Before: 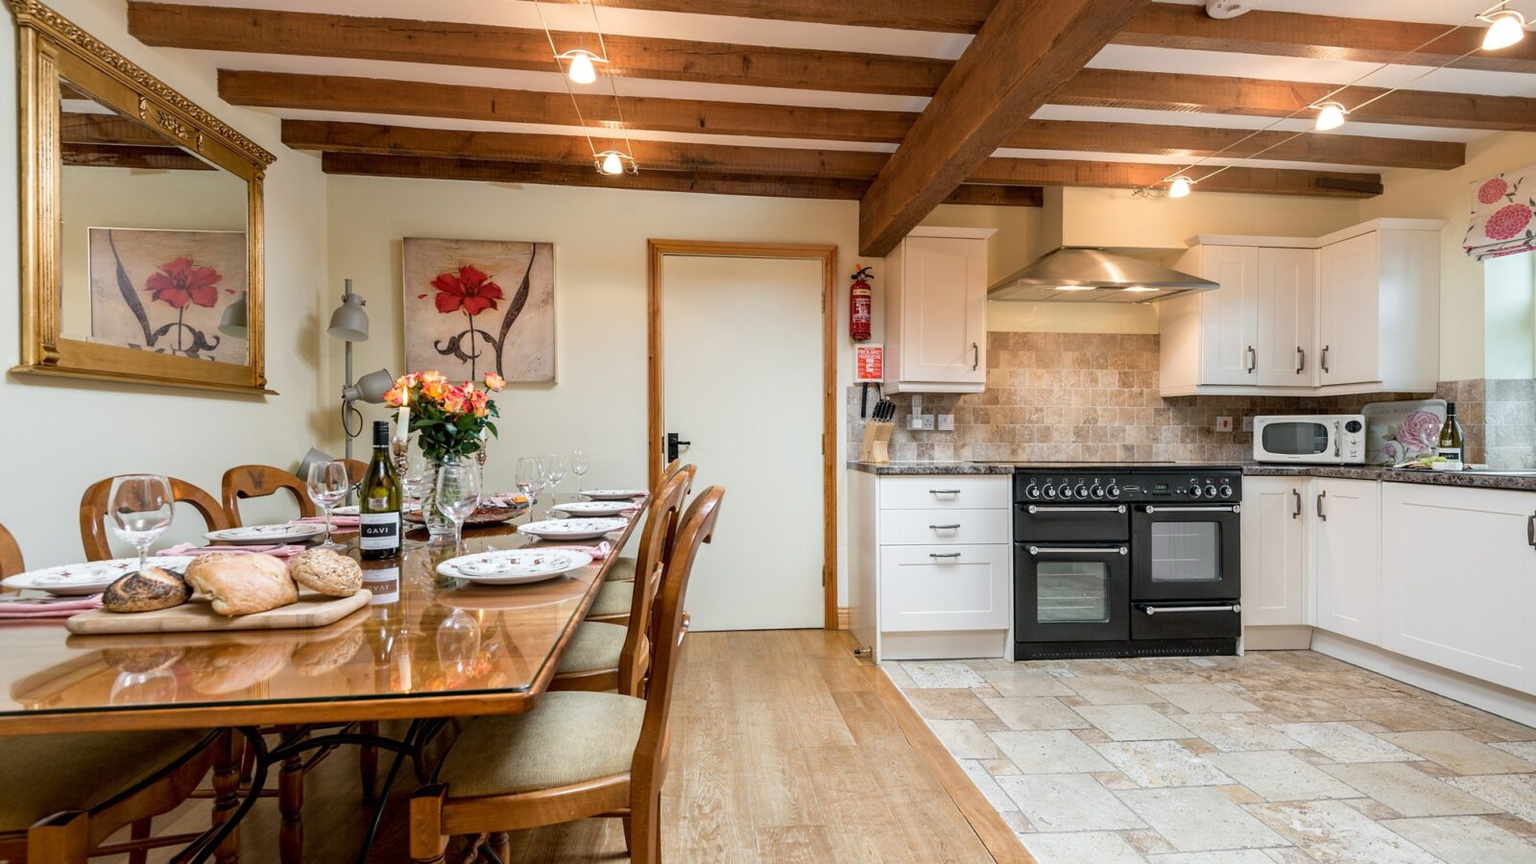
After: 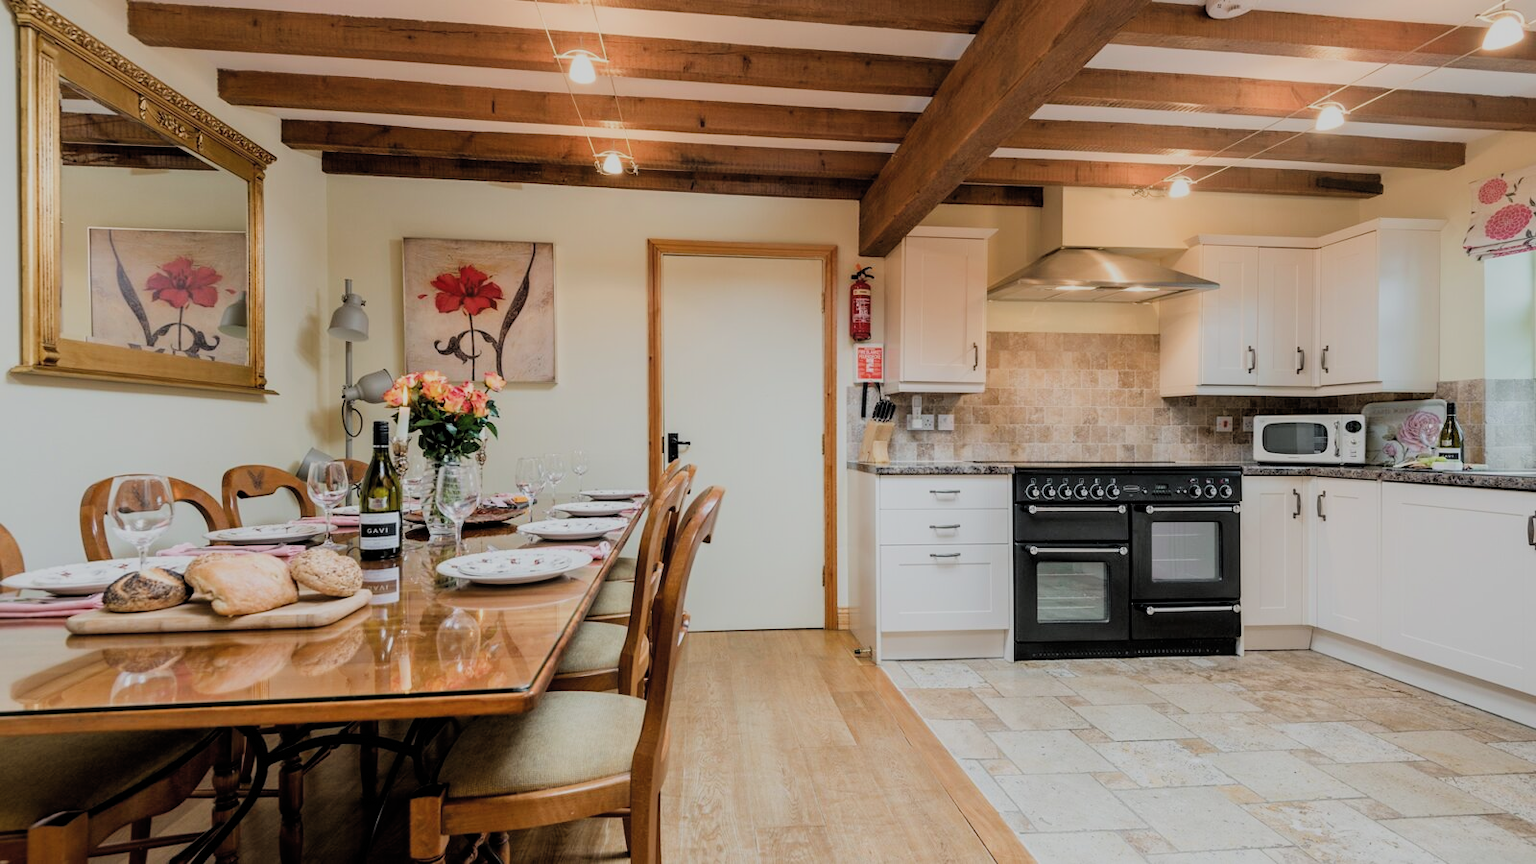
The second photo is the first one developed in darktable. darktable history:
filmic rgb: black relative exposure -6.99 EV, white relative exposure 5.59 EV, threshold 3 EV, hardness 2.87, add noise in highlights 0.102, color science v4 (2020), type of noise poissonian, enable highlight reconstruction true
